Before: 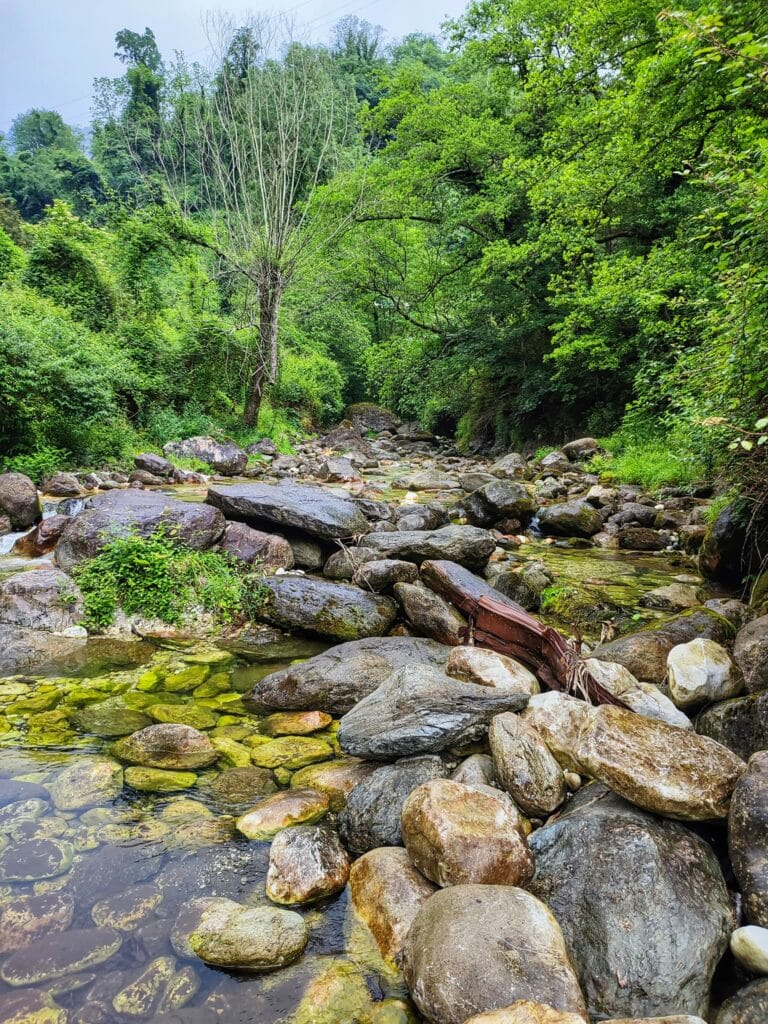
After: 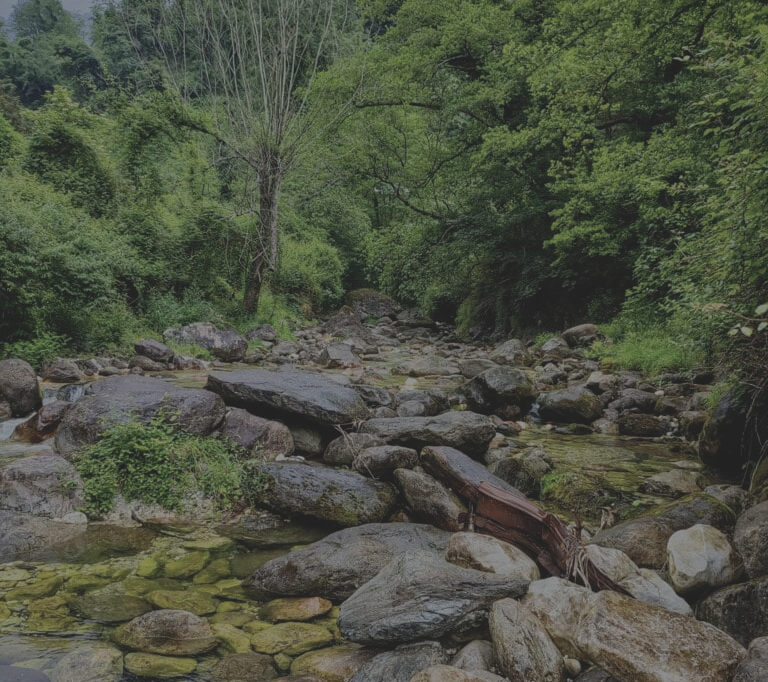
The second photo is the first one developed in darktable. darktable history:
contrast brightness saturation: contrast -0.26, saturation -0.43
crop: top 11.166%, bottom 22.168%
exposure: exposure -1.468 EV, compensate highlight preservation false
